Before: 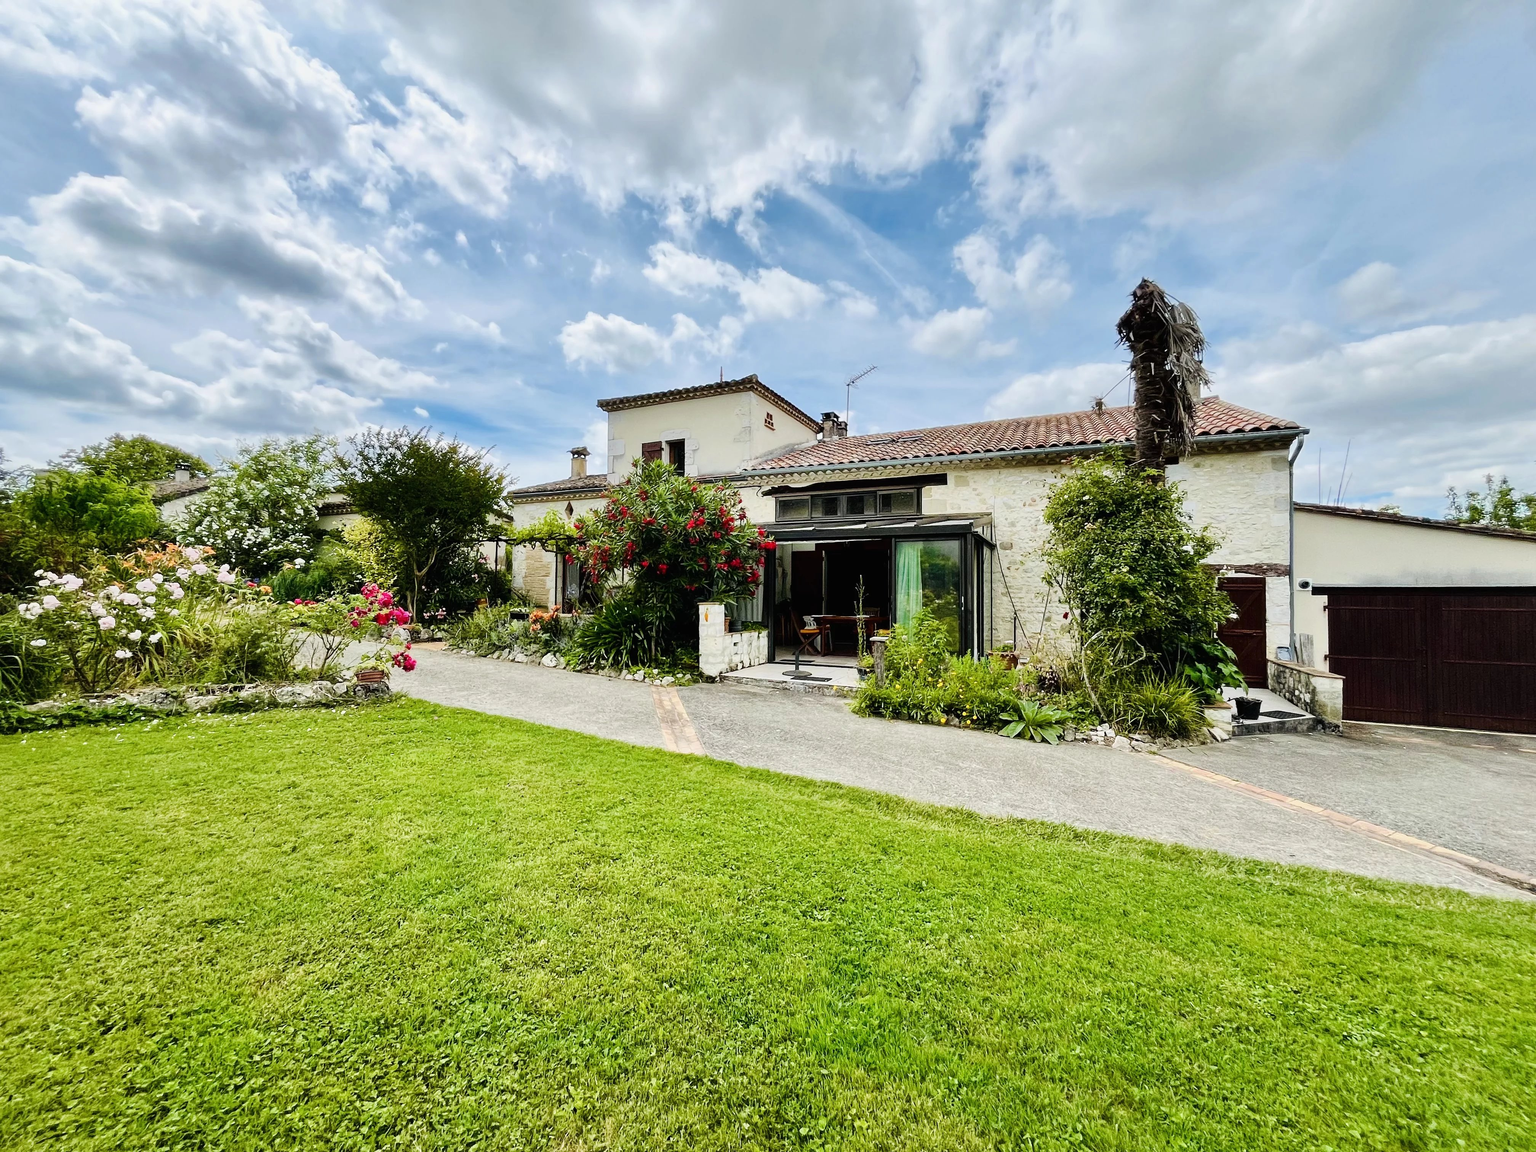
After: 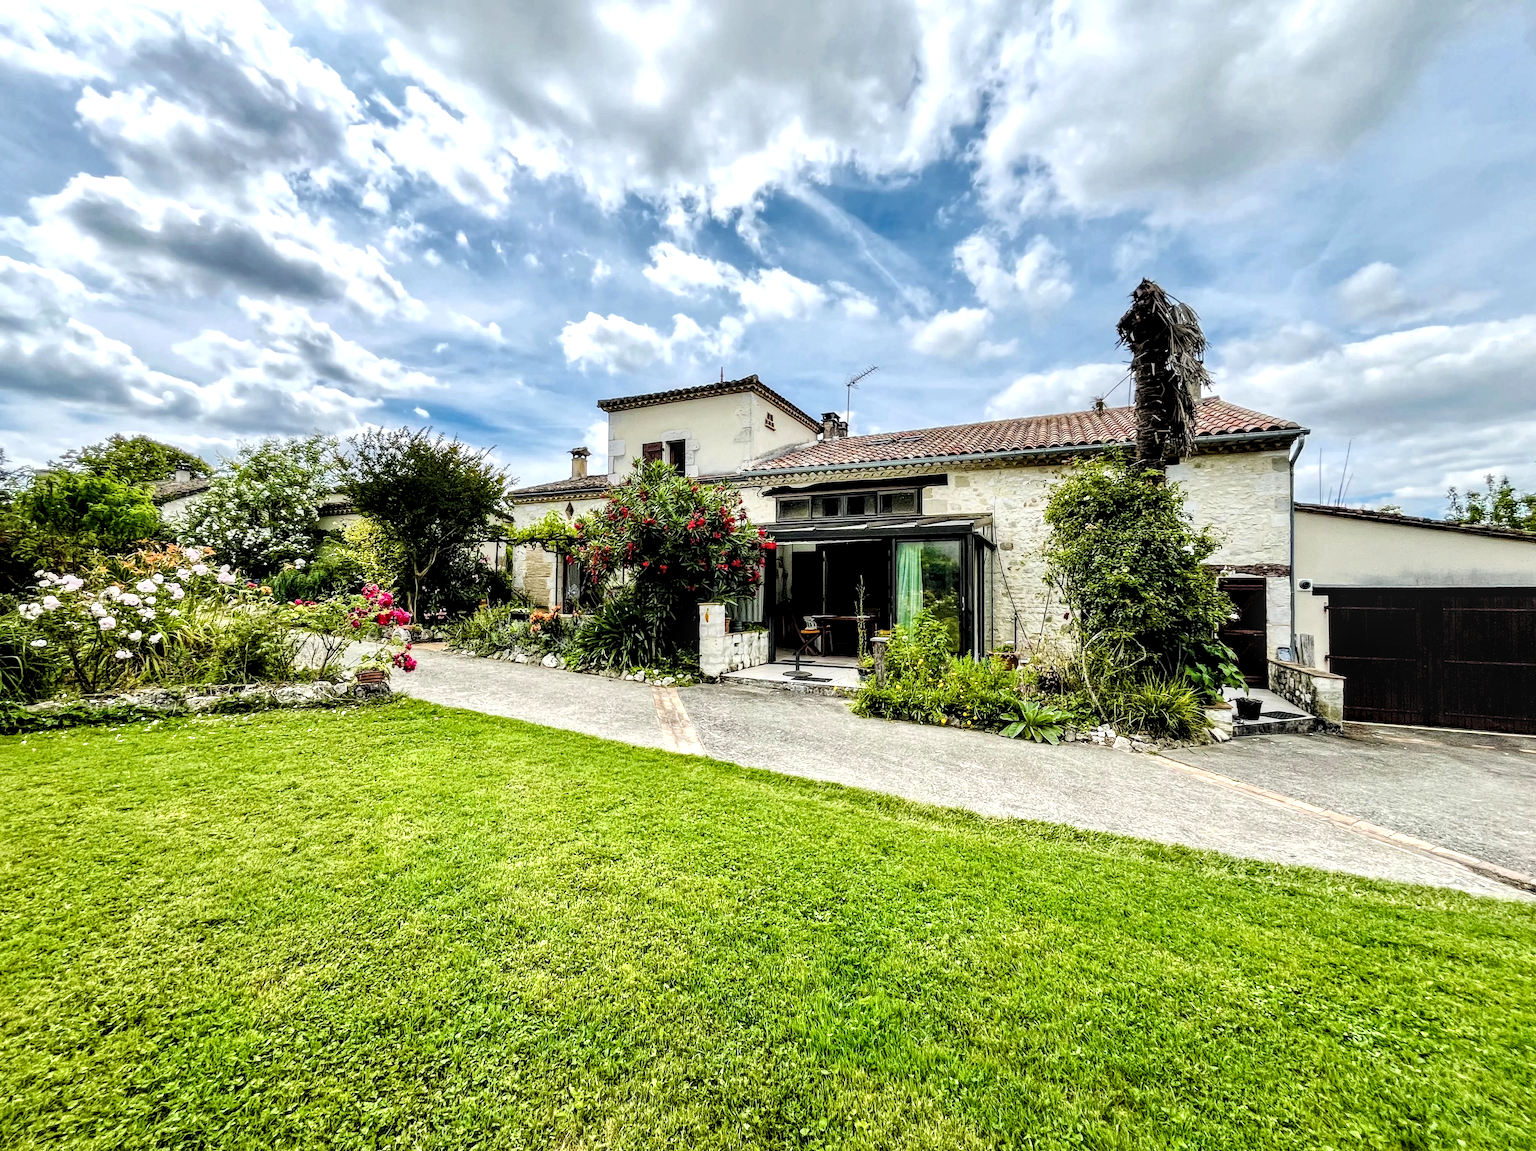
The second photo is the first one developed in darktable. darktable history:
local contrast: highlights 25%, detail 150%
levels: levels [0.055, 0.477, 0.9]
exposure: black level correction 0.001, compensate highlight preservation false
